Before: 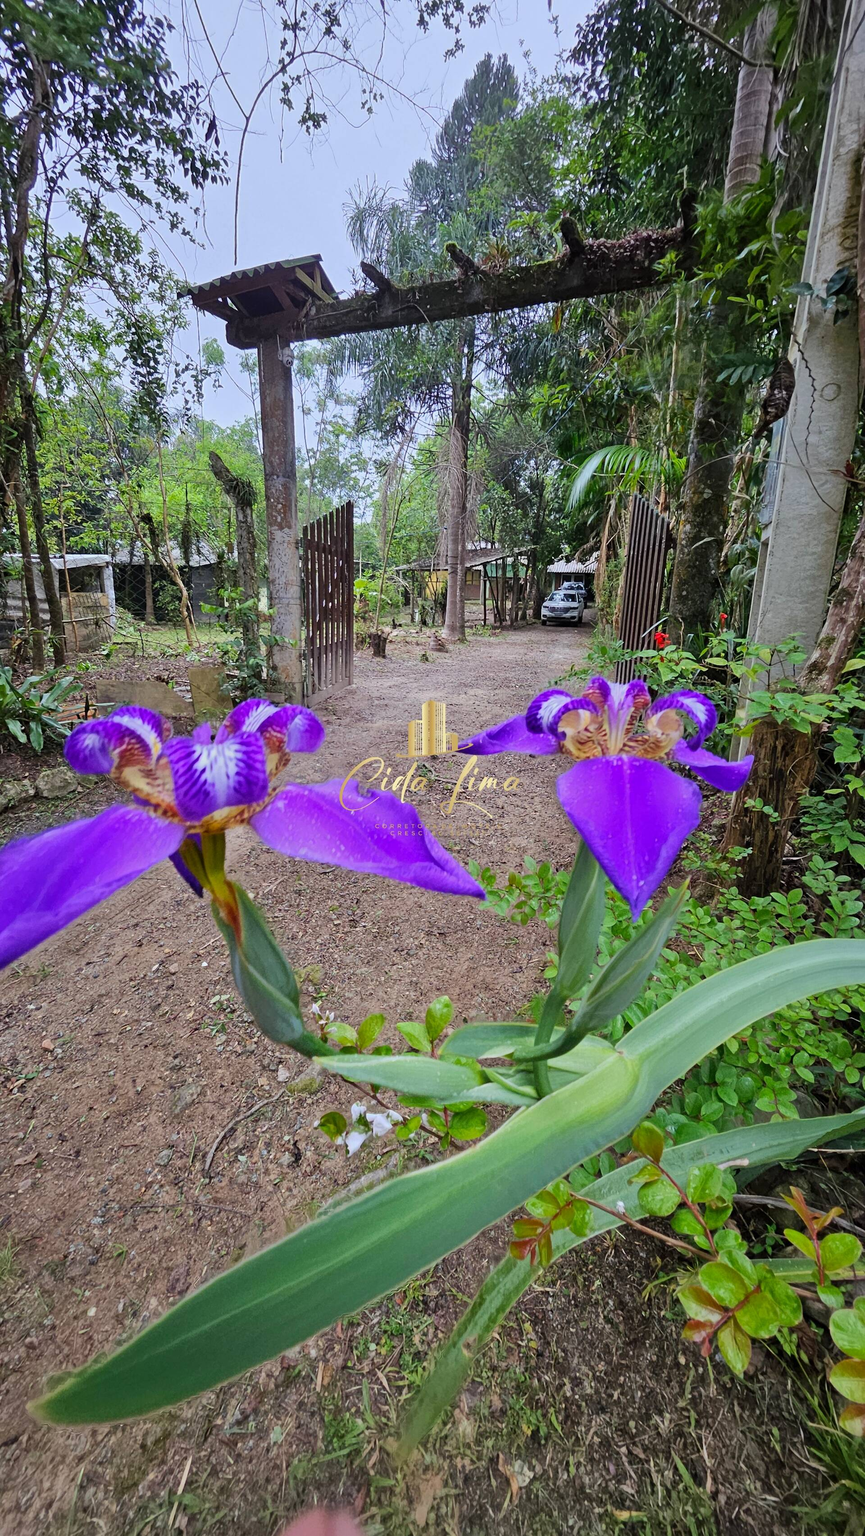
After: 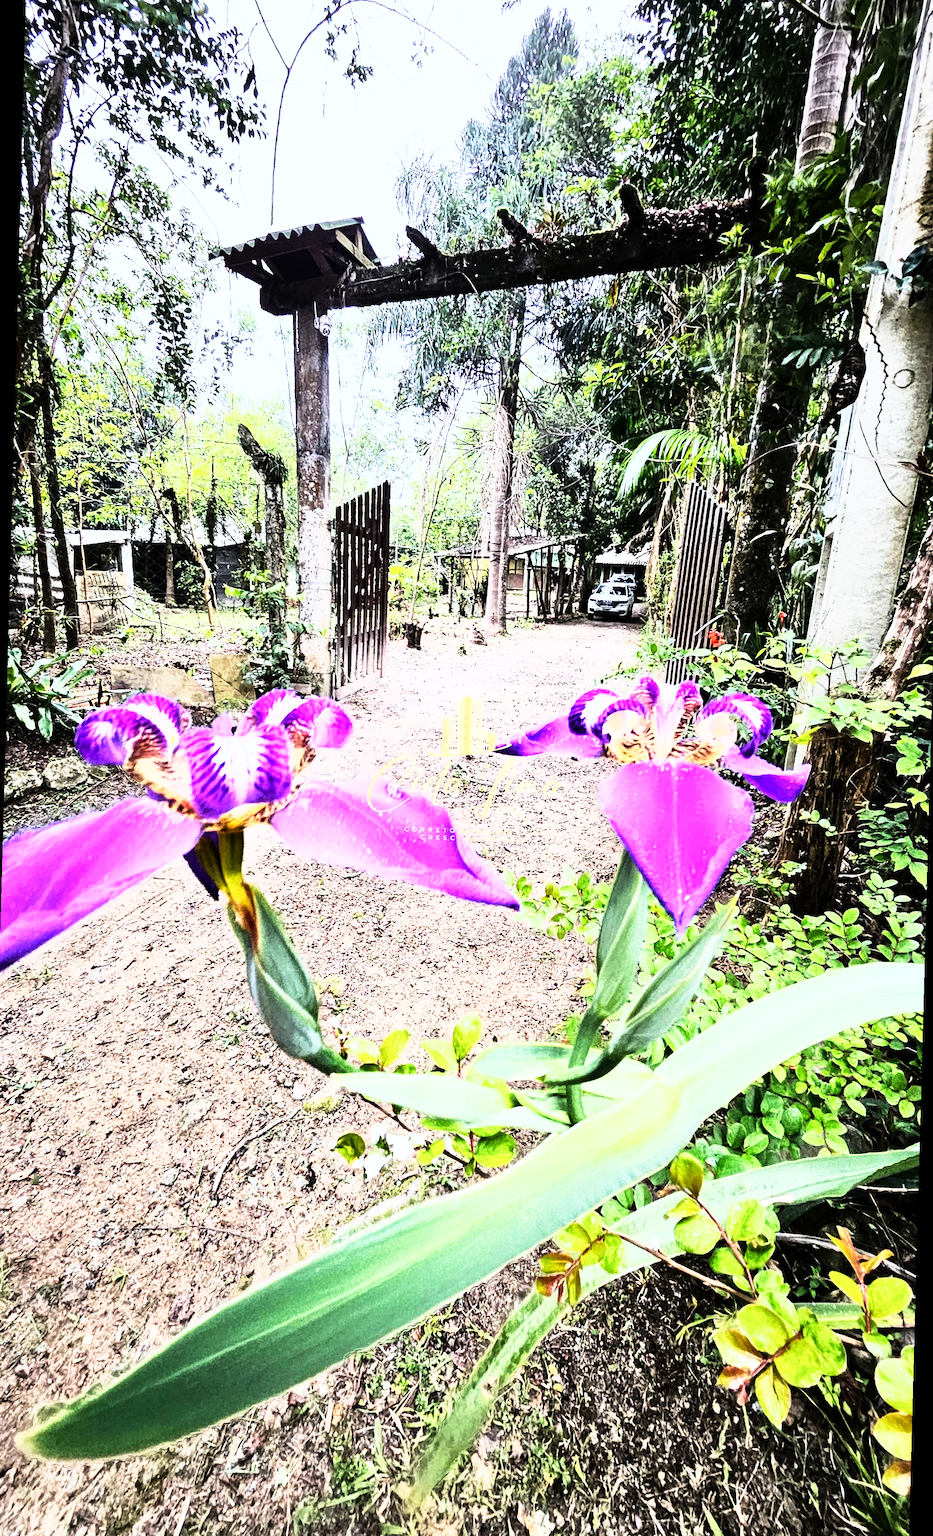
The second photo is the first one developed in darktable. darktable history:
rotate and perspective: rotation 1.57°, crop left 0.018, crop right 0.982, crop top 0.039, crop bottom 0.961
tone equalizer: -8 EV -0.75 EV, -7 EV -0.7 EV, -6 EV -0.6 EV, -5 EV -0.4 EV, -3 EV 0.4 EV, -2 EV 0.6 EV, -1 EV 0.7 EV, +0 EV 0.75 EV, edges refinement/feathering 500, mask exposure compensation -1.57 EV, preserve details no
rgb curve: curves: ch0 [(0, 0) (0.21, 0.15) (0.24, 0.21) (0.5, 0.75) (0.75, 0.96) (0.89, 0.99) (1, 1)]; ch1 [(0, 0.02) (0.21, 0.13) (0.25, 0.2) (0.5, 0.67) (0.75, 0.9) (0.89, 0.97) (1, 1)]; ch2 [(0, 0.02) (0.21, 0.13) (0.25, 0.2) (0.5, 0.67) (0.75, 0.9) (0.89, 0.97) (1, 1)], compensate middle gray true
base curve: curves: ch0 [(0, 0) (0.579, 0.807) (1, 1)], preserve colors none
